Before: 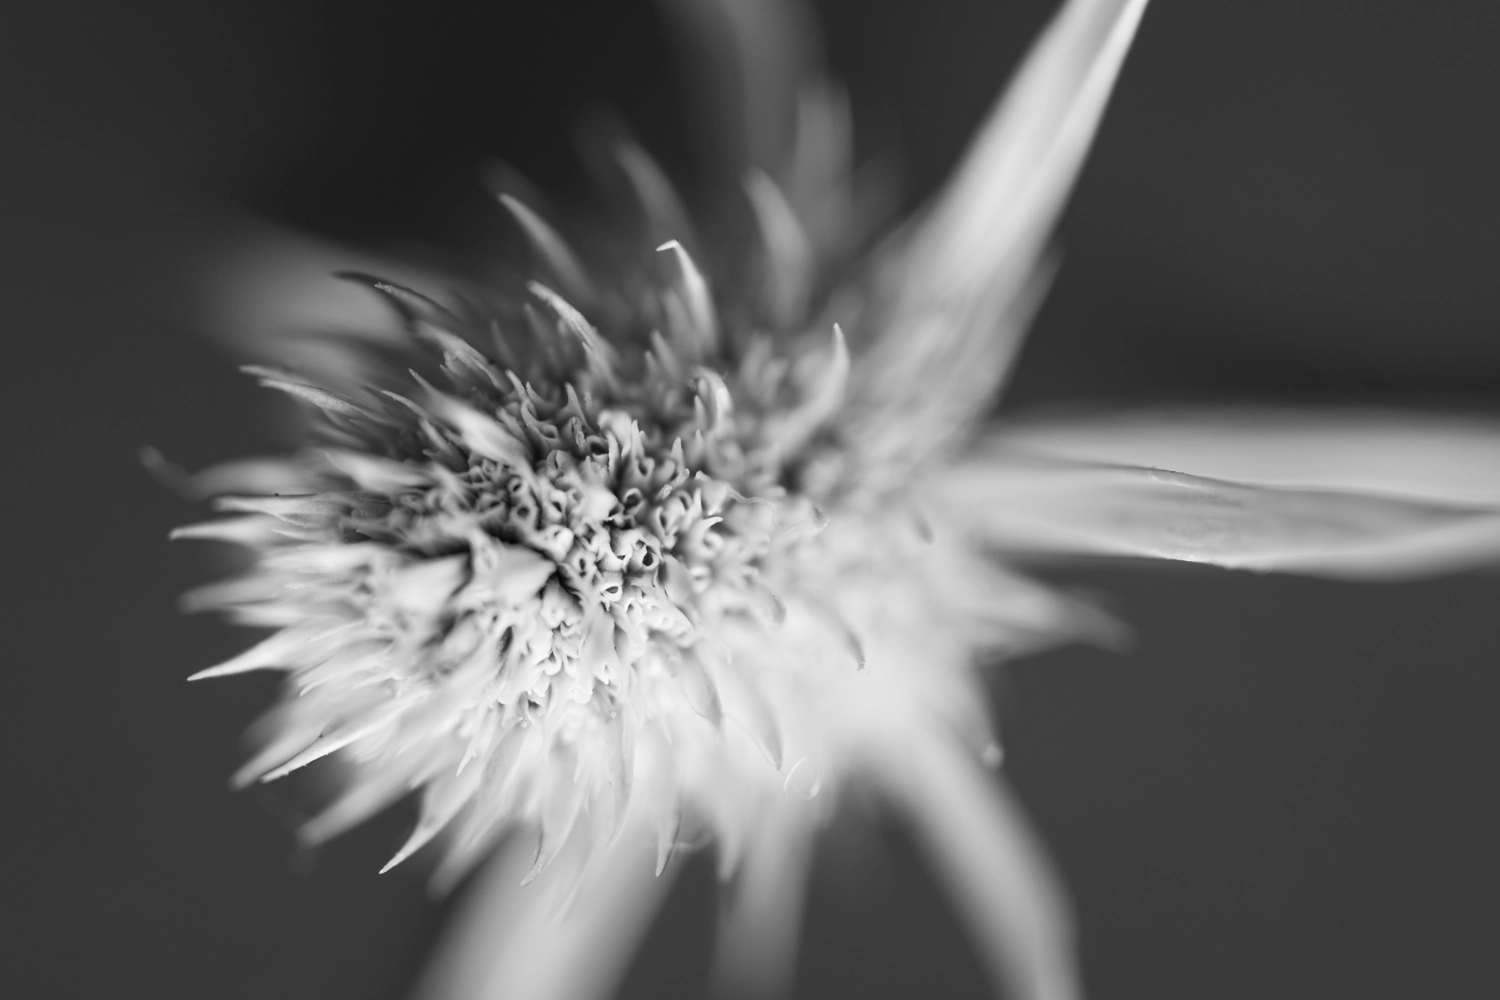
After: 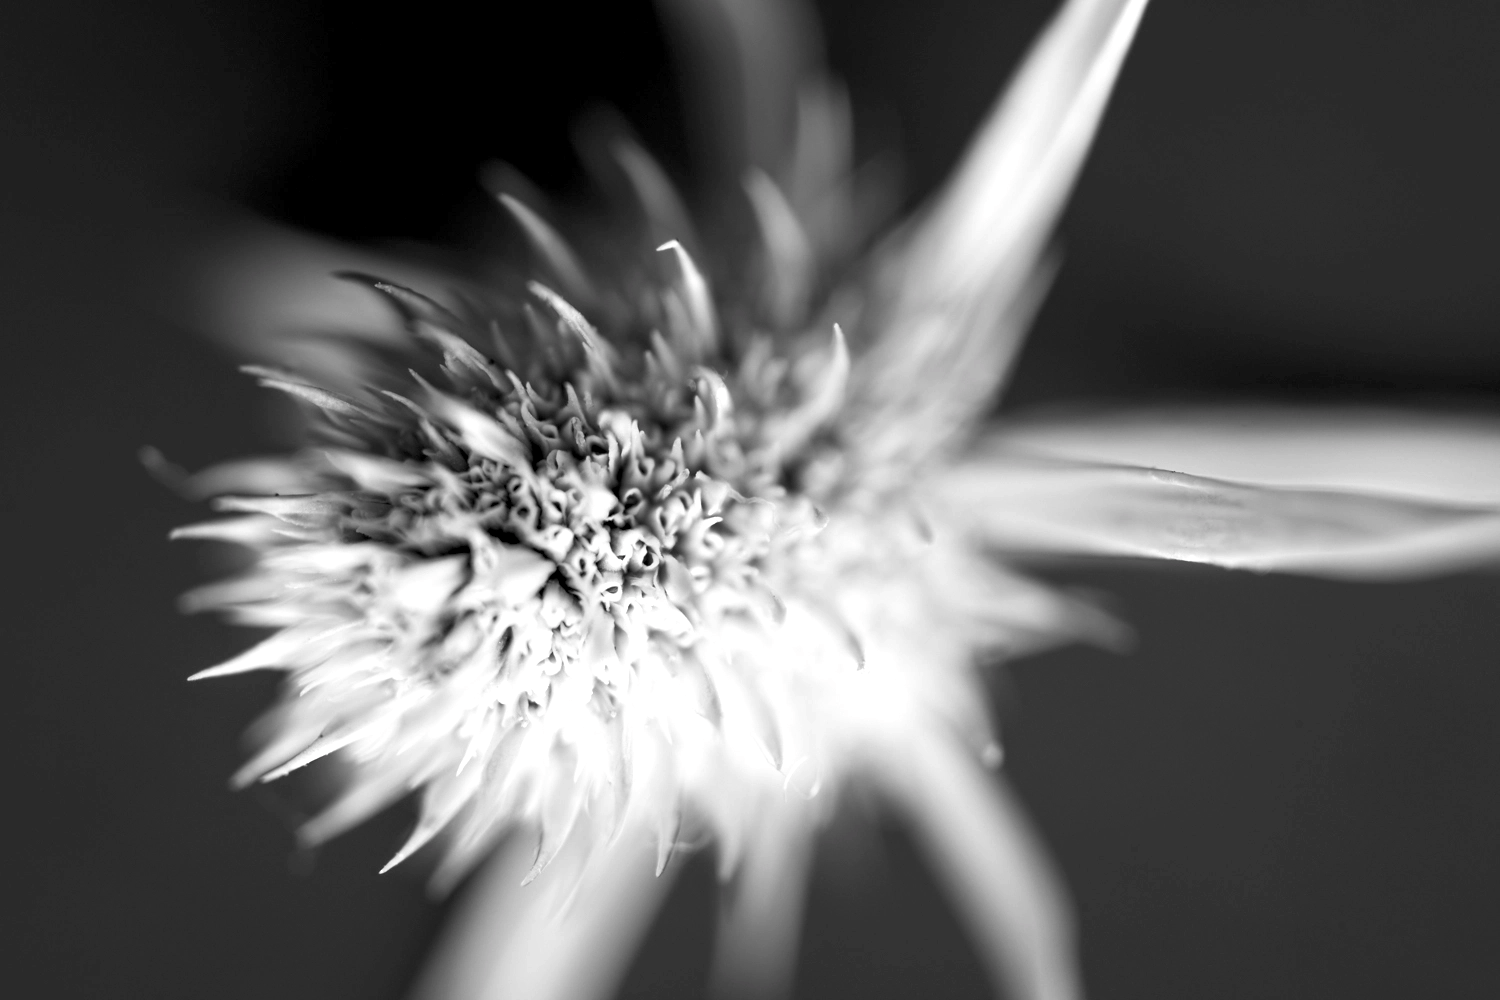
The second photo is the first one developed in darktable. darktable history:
exposure: black level correction 0.01, exposure 0.015 EV, compensate highlight preservation false
color balance rgb: global offset › luminance -0.508%, perceptual saturation grading › global saturation 29.561%, perceptual brilliance grading › highlights 11.538%, global vibrance 14.357%
